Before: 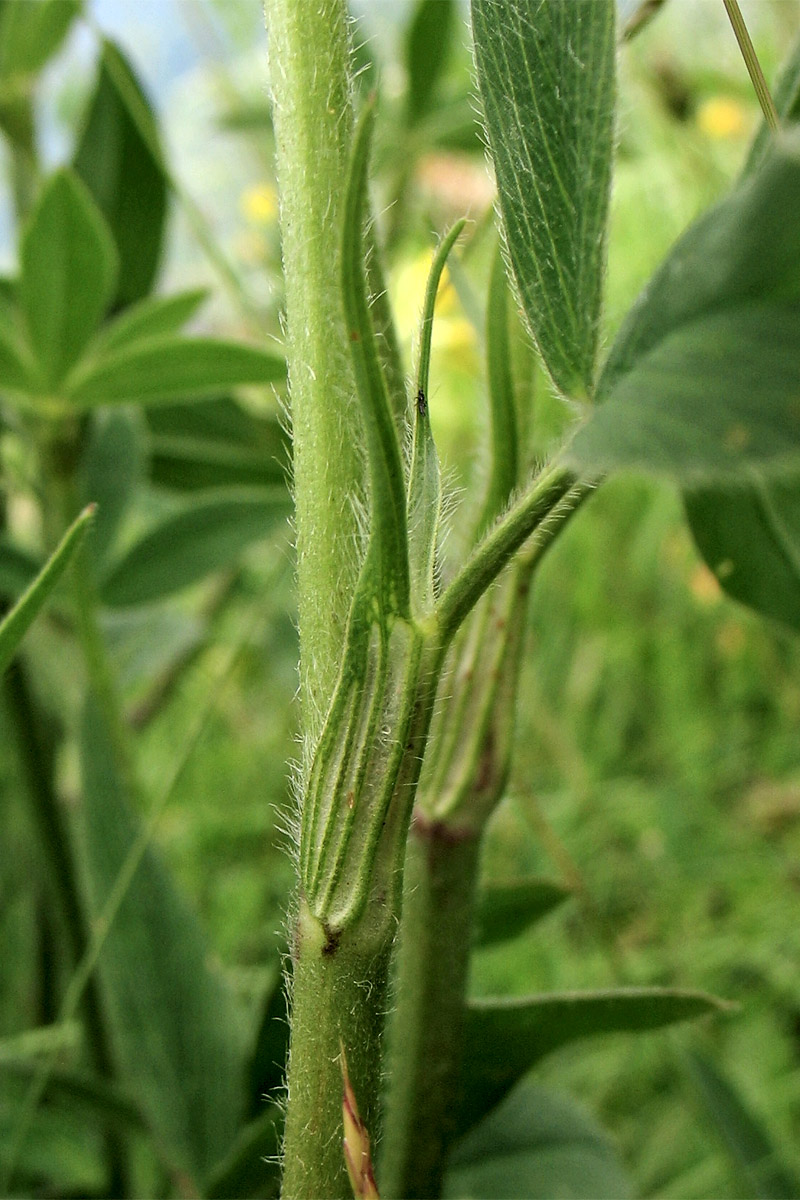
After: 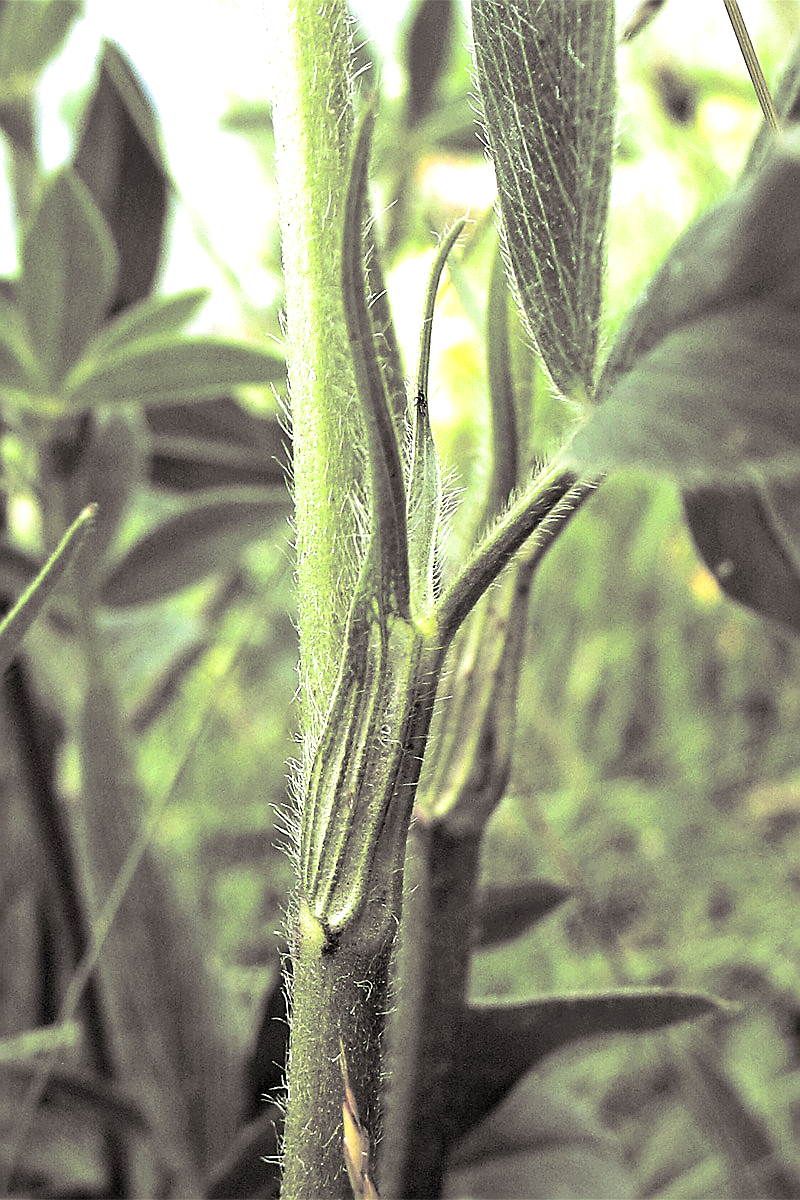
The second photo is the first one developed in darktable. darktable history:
split-toning: shadows › hue 26°, shadows › saturation 0.09, highlights › hue 40°, highlights › saturation 0.18, balance -63, compress 0%
white balance: red 0.984, blue 1.059
sharpen: radius 1.4, amount 1.25, threshold 0.7
exposure: black level correction 0.001, exposure 1.05 EV, compensate exposure bias true, compensate highlight preservation false
